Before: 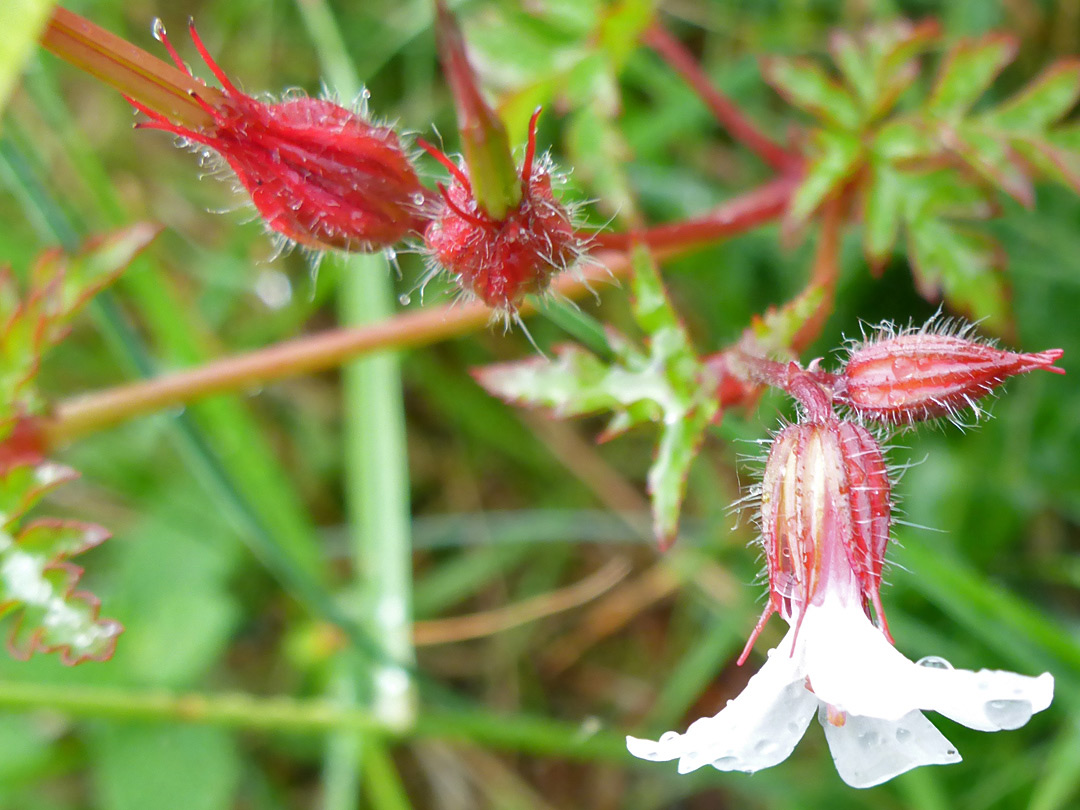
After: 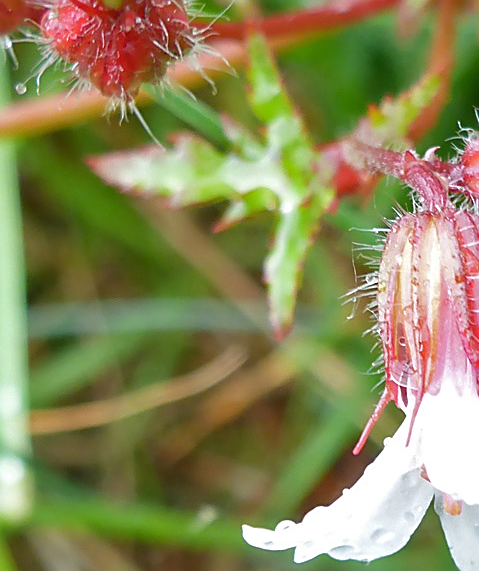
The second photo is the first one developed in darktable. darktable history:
crop: left 35.636%, top 26.077%, right 19.996%, bottom 3.362%
sharpen: amount 0.539
shadows and highlights: shadows 24.87, highlights -25.99
